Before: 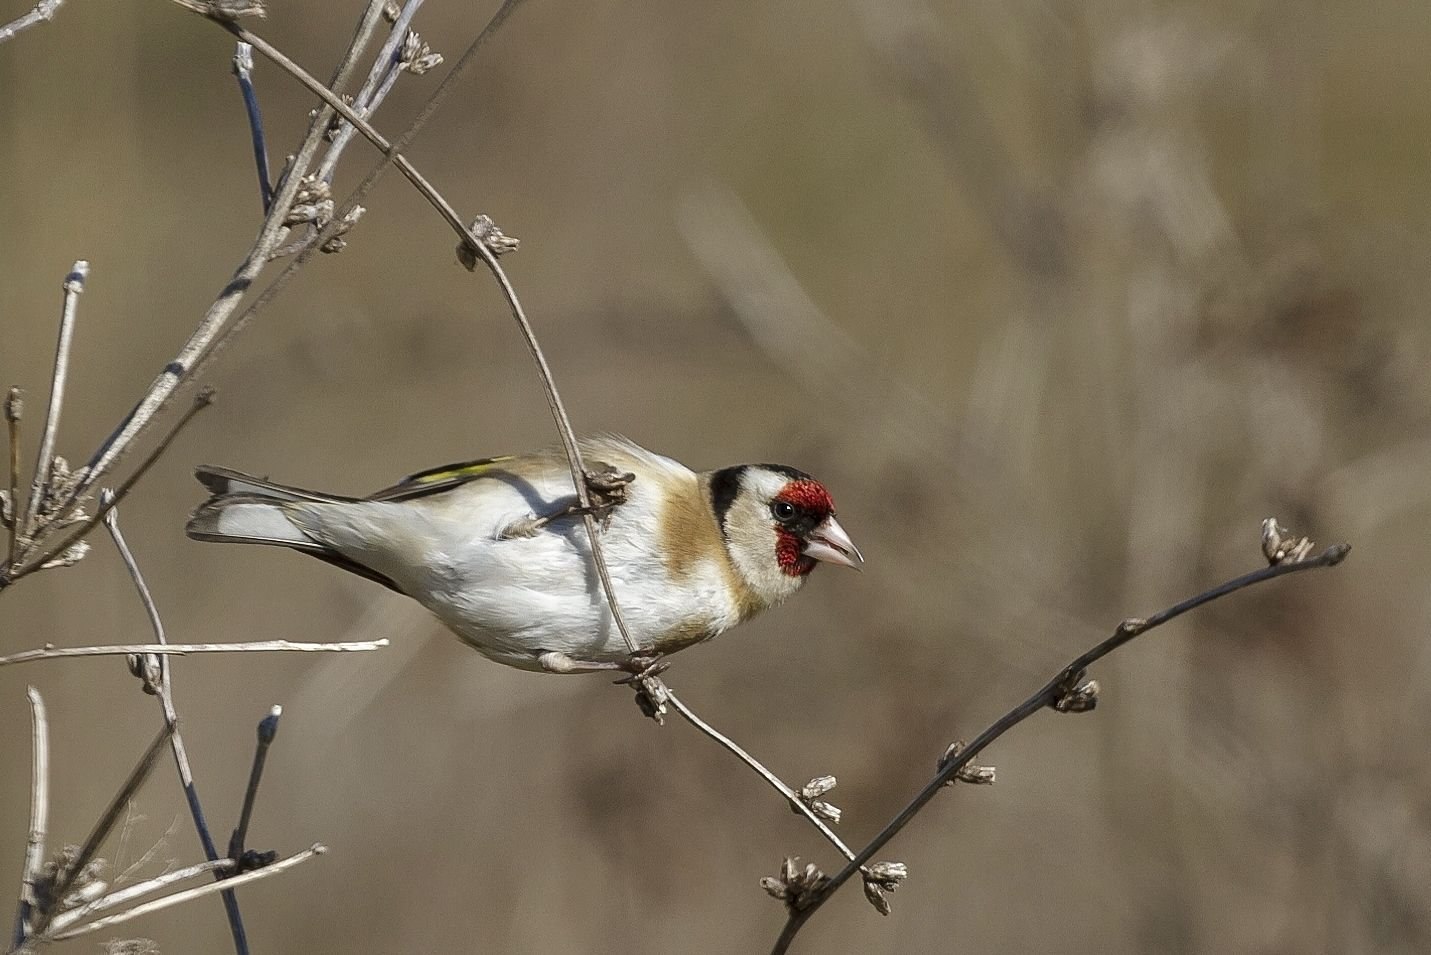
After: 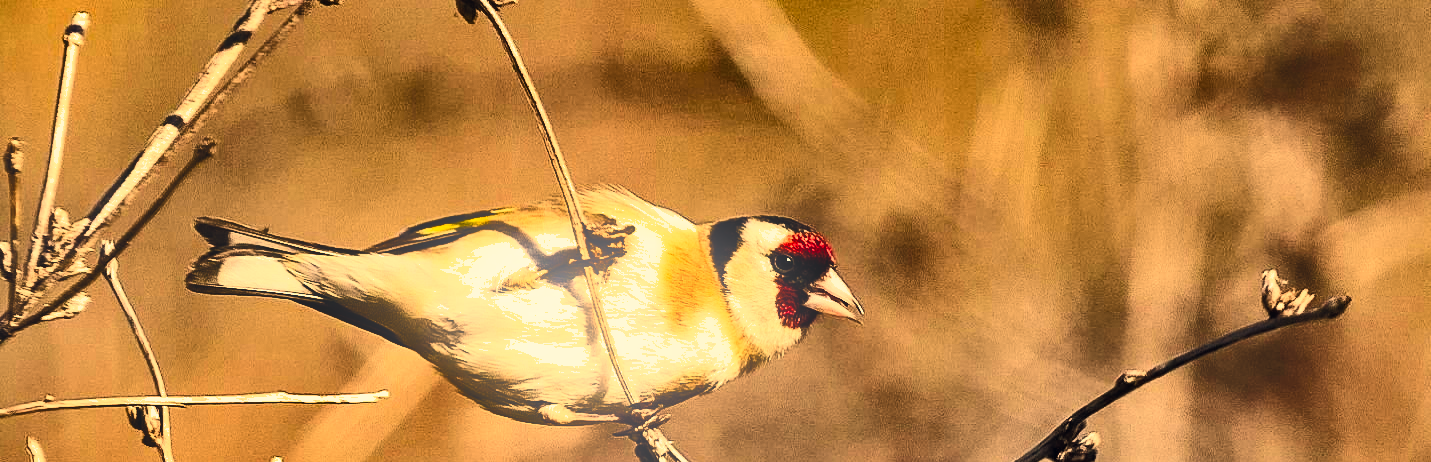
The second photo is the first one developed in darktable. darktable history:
crop and rotate: top 26.056%, bottom 25.543%
color balance rgb: shadows lift › hue 87.51°, highlights gain › chroma 3.21%, highlights gain › hue 55.1°, global offset › chroma 0.15%, global offset › hue 253.66°, linear chroma grading › global chroma 0.5%
white balance: red 1.138, green 0.996, blue 0.812
exposure: black level correction 0, exposure 0.5 EV, compensate highlight preservation false
rgb curve: curves: ch0 [(0, 0) (0.21, 0.15) (0.24, 0.21) (0.5, 0.75) (0.75, 0.96) (0.89, 0.99) (1, 1)]; ch1 [(0, 0.02) (0.21, 0.13) (0.25, 0.2) (0.5, 0.67) (0.75, 0.9) (0.89, 0.97) (1, 1)]; ch2 [(0, 0.02) (0.21, 0.13) (0.25, 0.2) (0.5, 0.67) (0.75, 0.9) (0.89, 0.97) (1, 1)], compensate middle gray true
shadows and highlights: shadows 20.91, highlights -82.73, soften with gaussian
bloom: size 15%, threshold 97%, strength 7%
